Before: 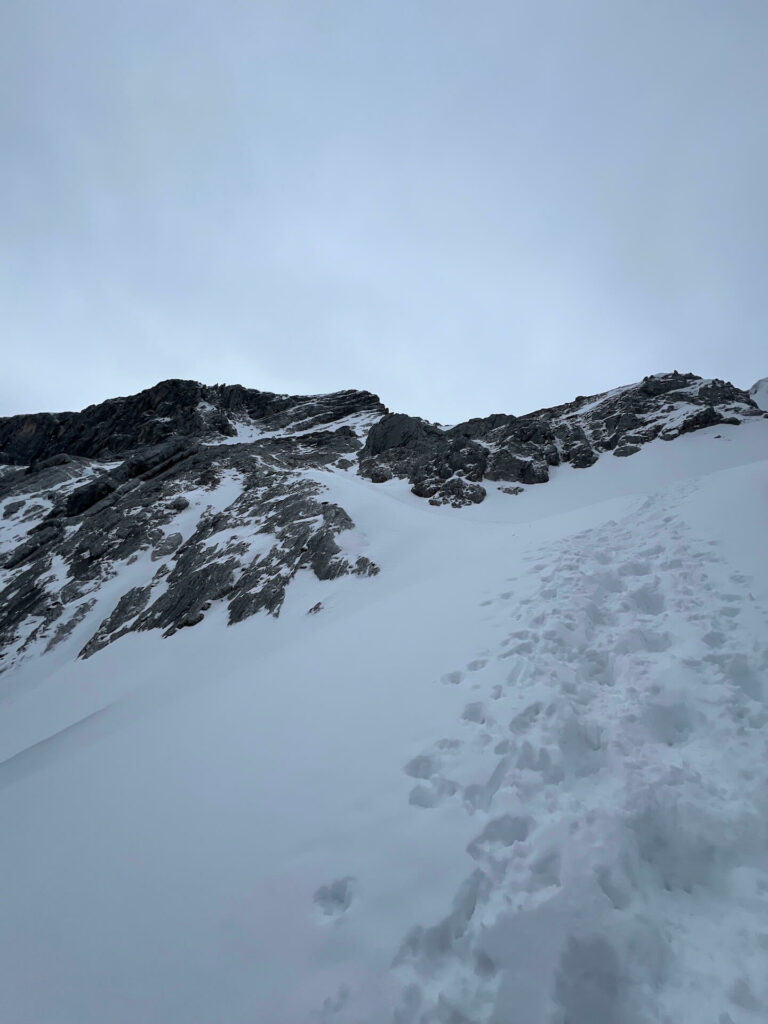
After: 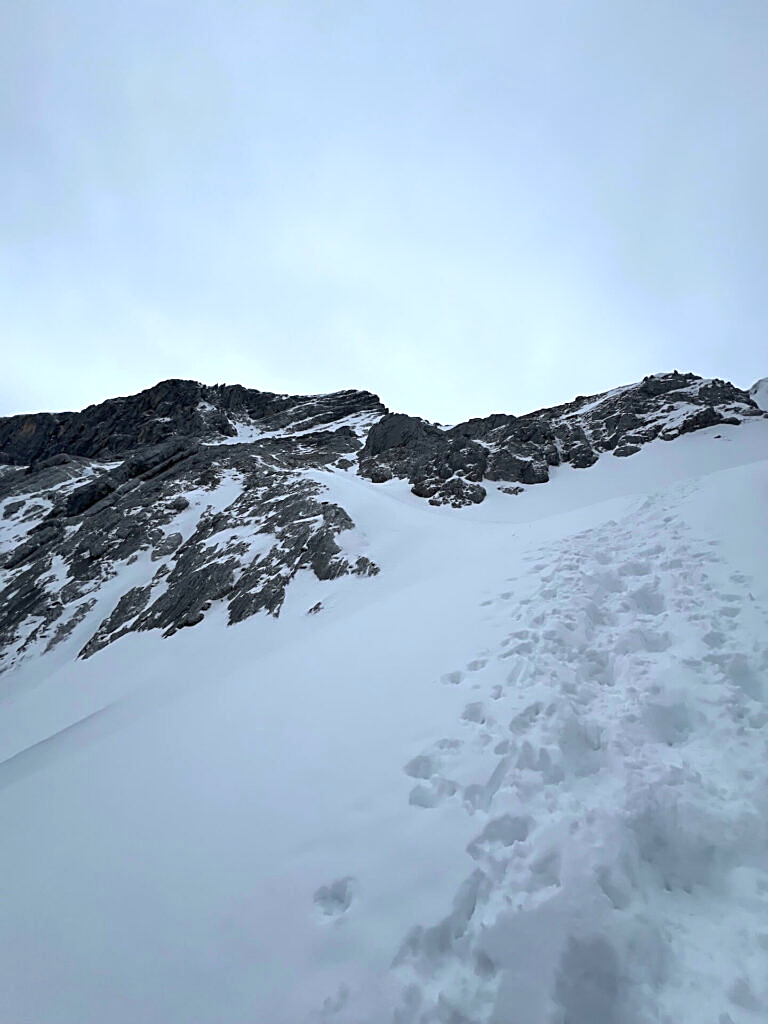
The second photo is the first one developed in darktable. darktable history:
sharpen: on, module defaults
exposure: black level correction 0, exposure 0.695 EV, compensate exposure bias true, compensate highlight preservation false
tone equalizer: -8 EV 0.276 EV, -7 EV 0.424 EV, -6 EV 0.449 EV, -5 EV 0.282 EV, -3 EV -0.277 EV, -2 EV -0.397 EV, -1 EV -0.404 EV, +0 EV -0.248 EV
